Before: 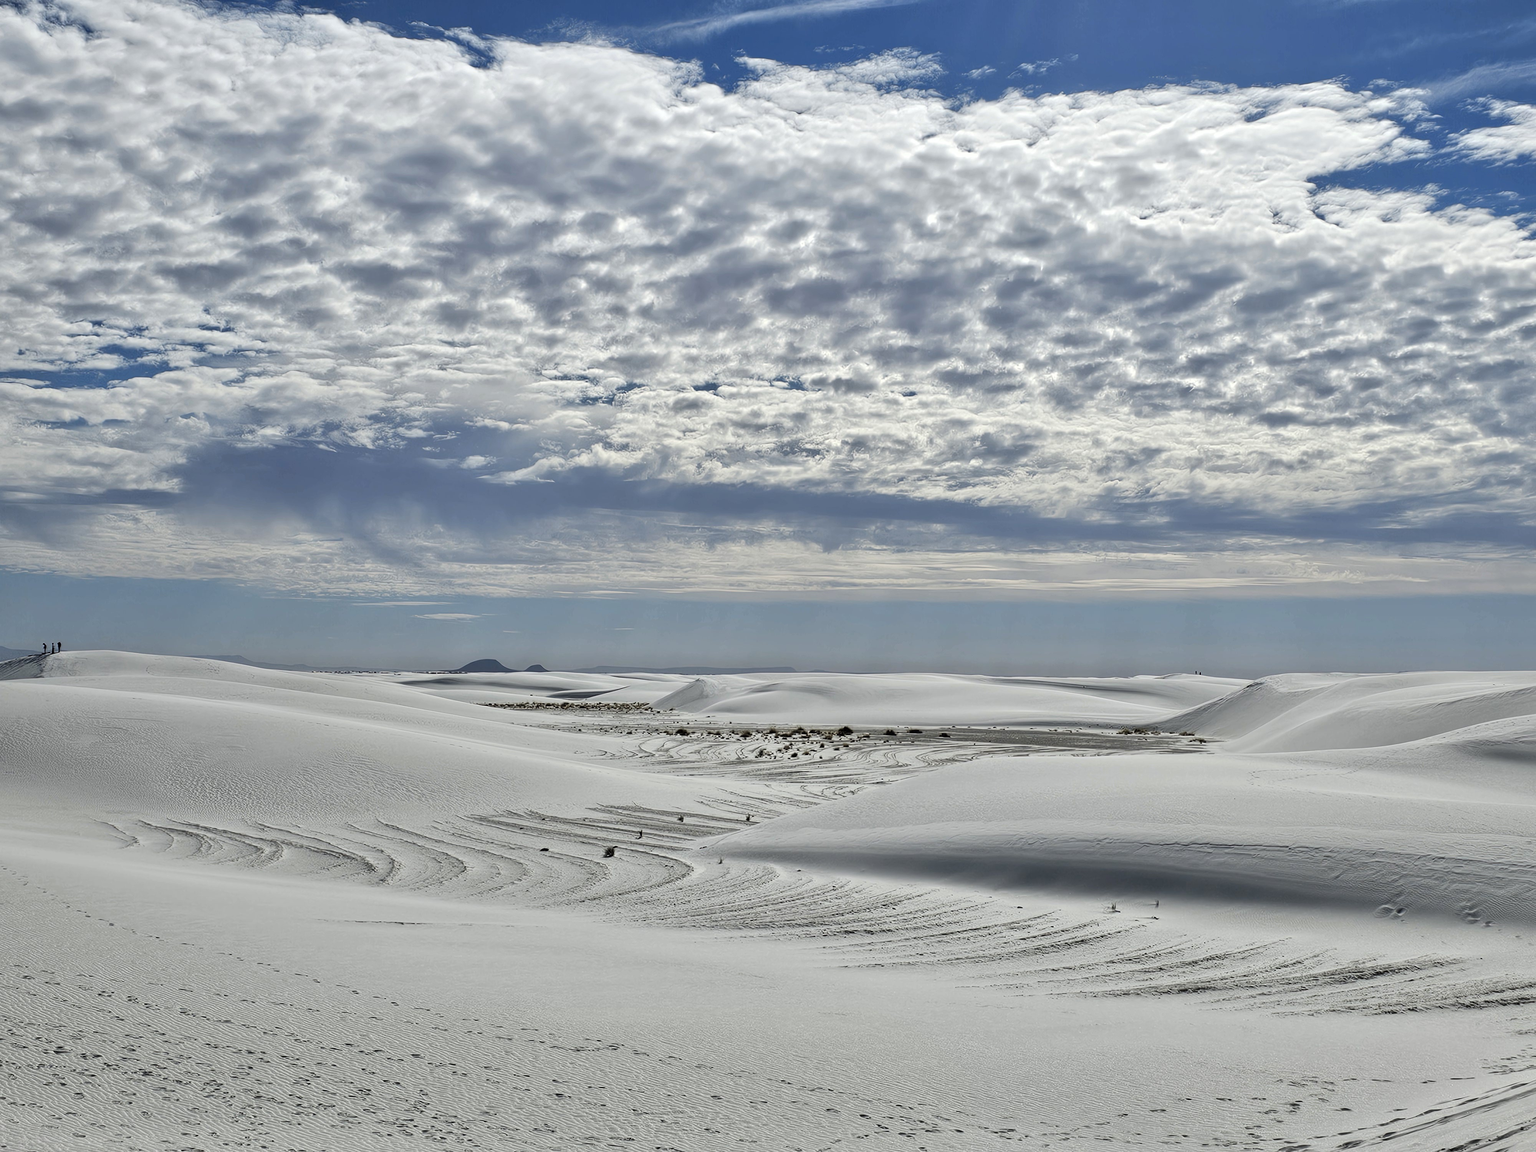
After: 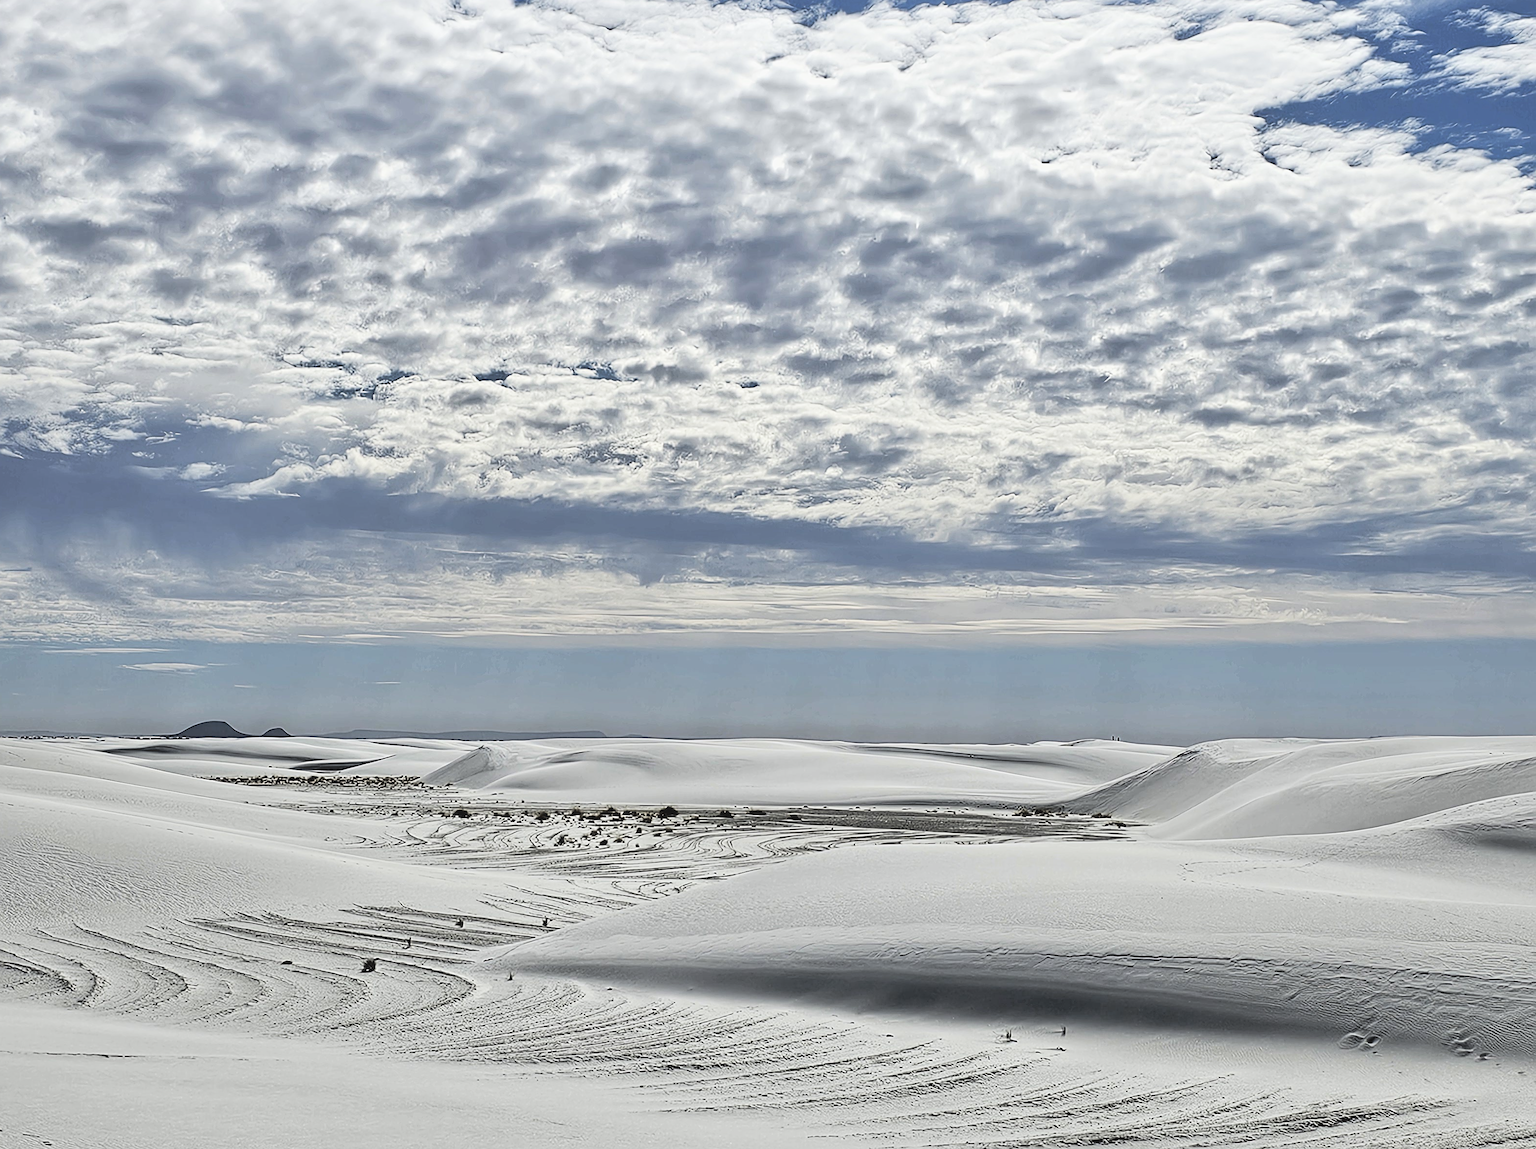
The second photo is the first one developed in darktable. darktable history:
crop and rotate: left 20.74%, top 7.912%, right 0.375%, bottom 13.378%
rotate and perspective: crop left 0, crop top 0
haze removal: compatibility mode true, adaptive false
sharpen: radius 2.543, amount 0.636
tone curve: curves: ch0 [(0, 0) (0.003, 0.144) (0.011, 0.149) (0.025, 0.159) (0.044, 0.183) (0.069, 0.207) (0.1, 0.236) (0.136, 0.269) (0.177, 0.303) (0.224, 0.339) (0.277, 0.38) (0.335, 0.428) (0.399, 0.478) (0.468, 0.539) (0.543, 0.604) (0.623, 0.679) (0.709, 0.755) (0.801, 0.836) (0.898, 0.918) (1, 1)], preserve colors none
filmic rgb: black relative exposure -4 EV, white relative exposure 3 EV, hardness 3.02, contrast 1.5
